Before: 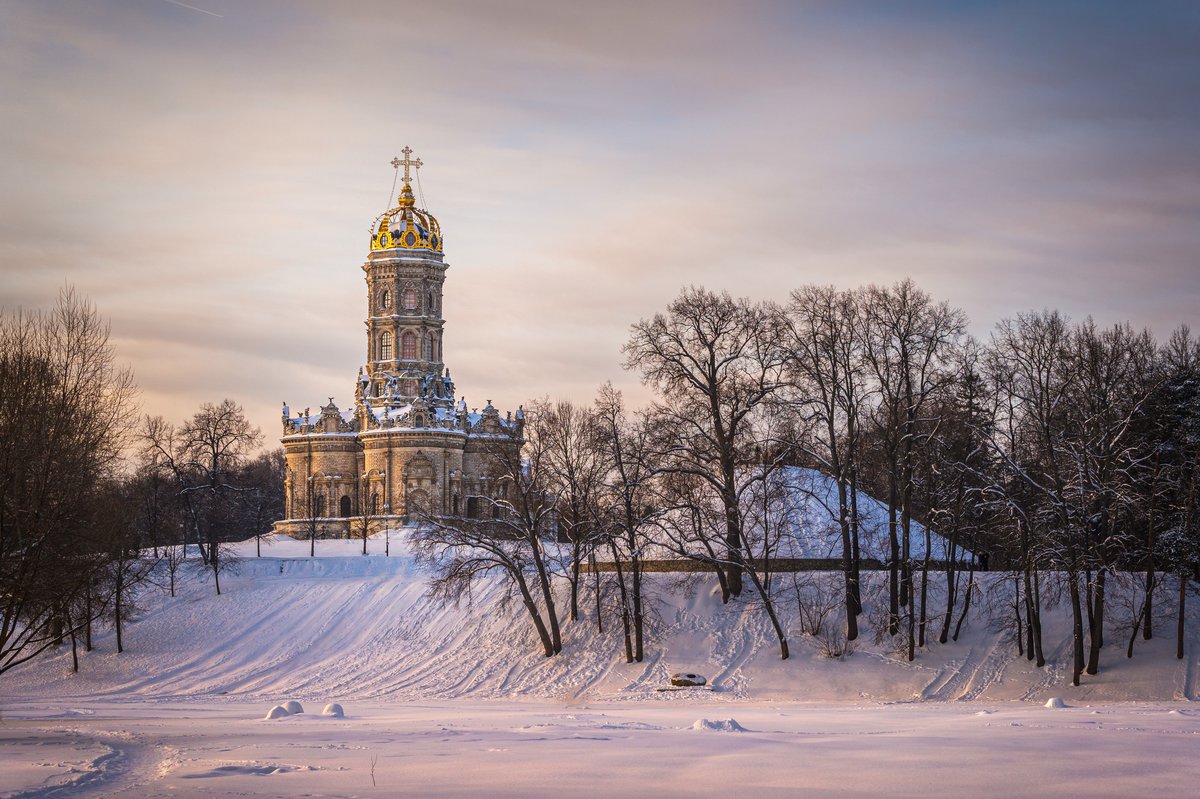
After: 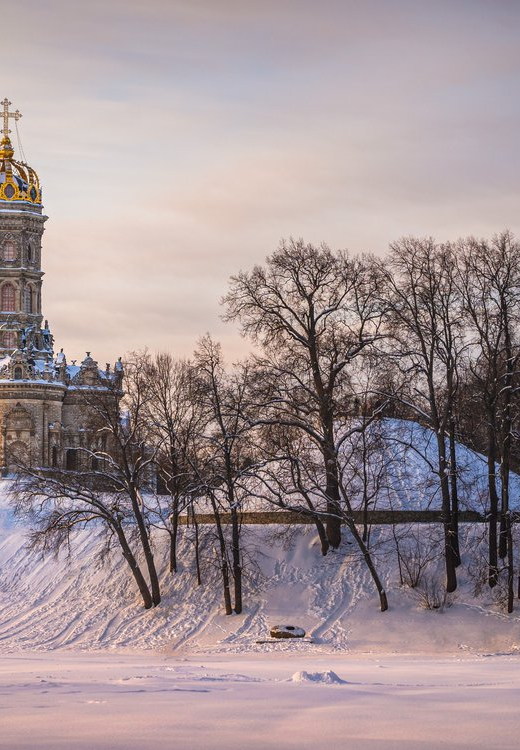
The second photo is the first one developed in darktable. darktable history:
crop: left 33.452%, top 6.025%, right 23.155%
tone equalizer: on, module defaults
